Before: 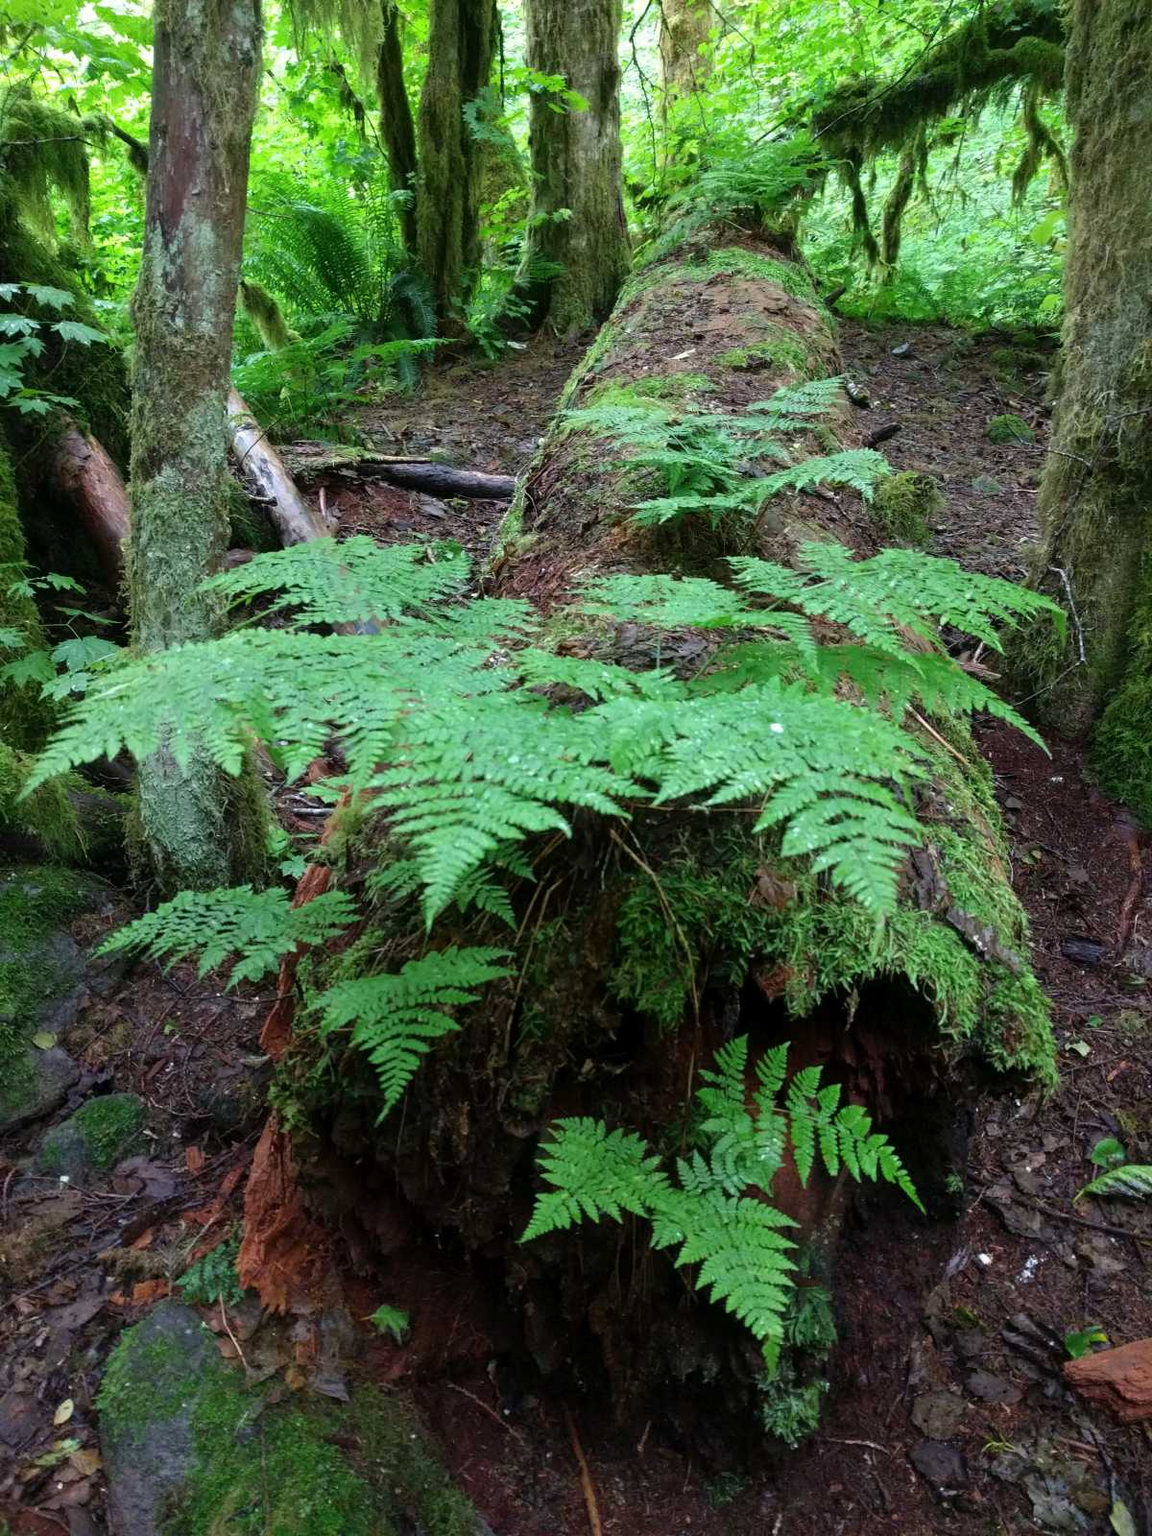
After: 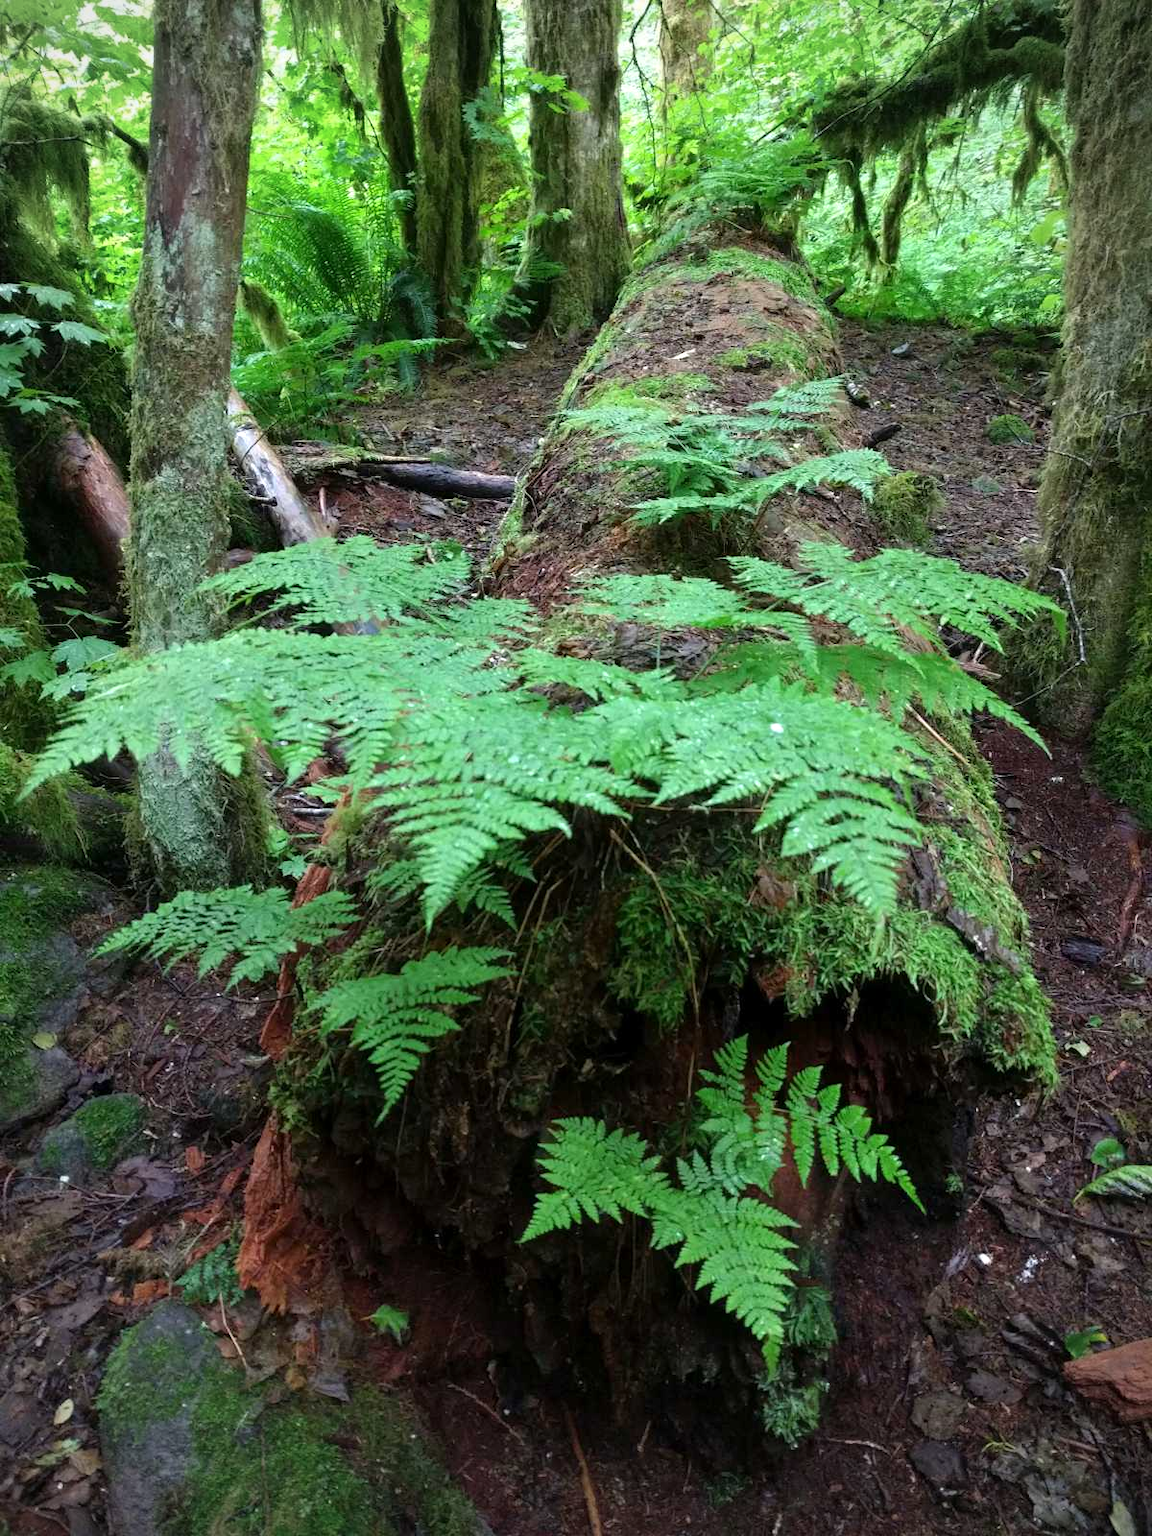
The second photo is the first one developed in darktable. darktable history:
exposure: exposure 0.236 EV, compensate highlight preservation false
vignetting: fall-off radius 63.6%
